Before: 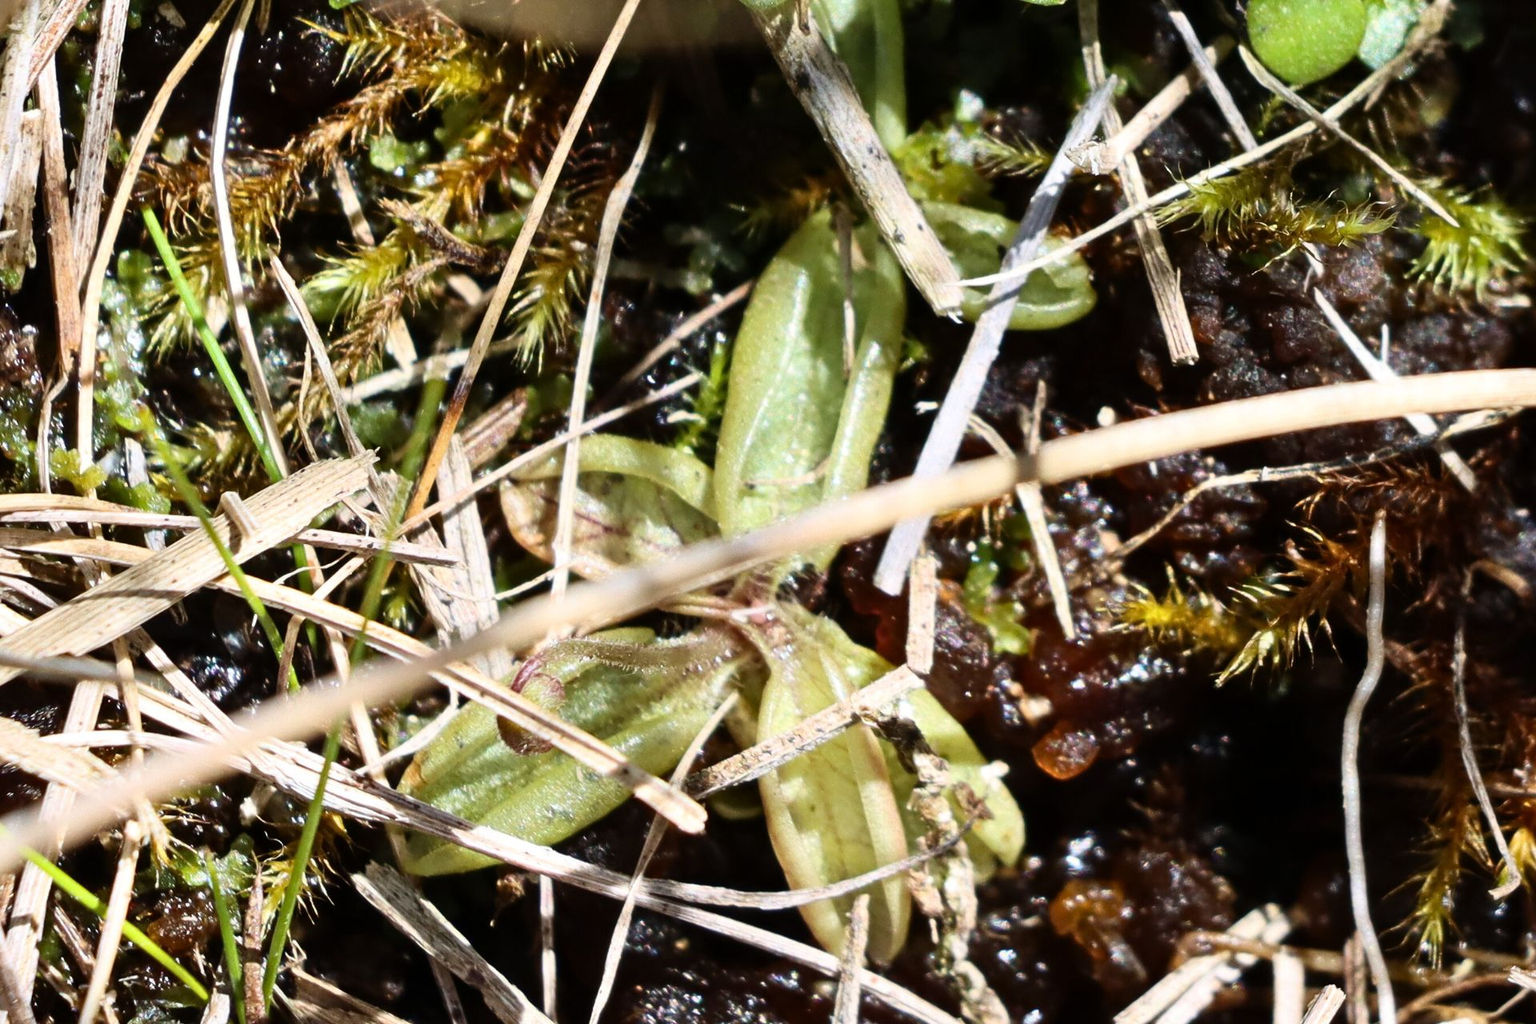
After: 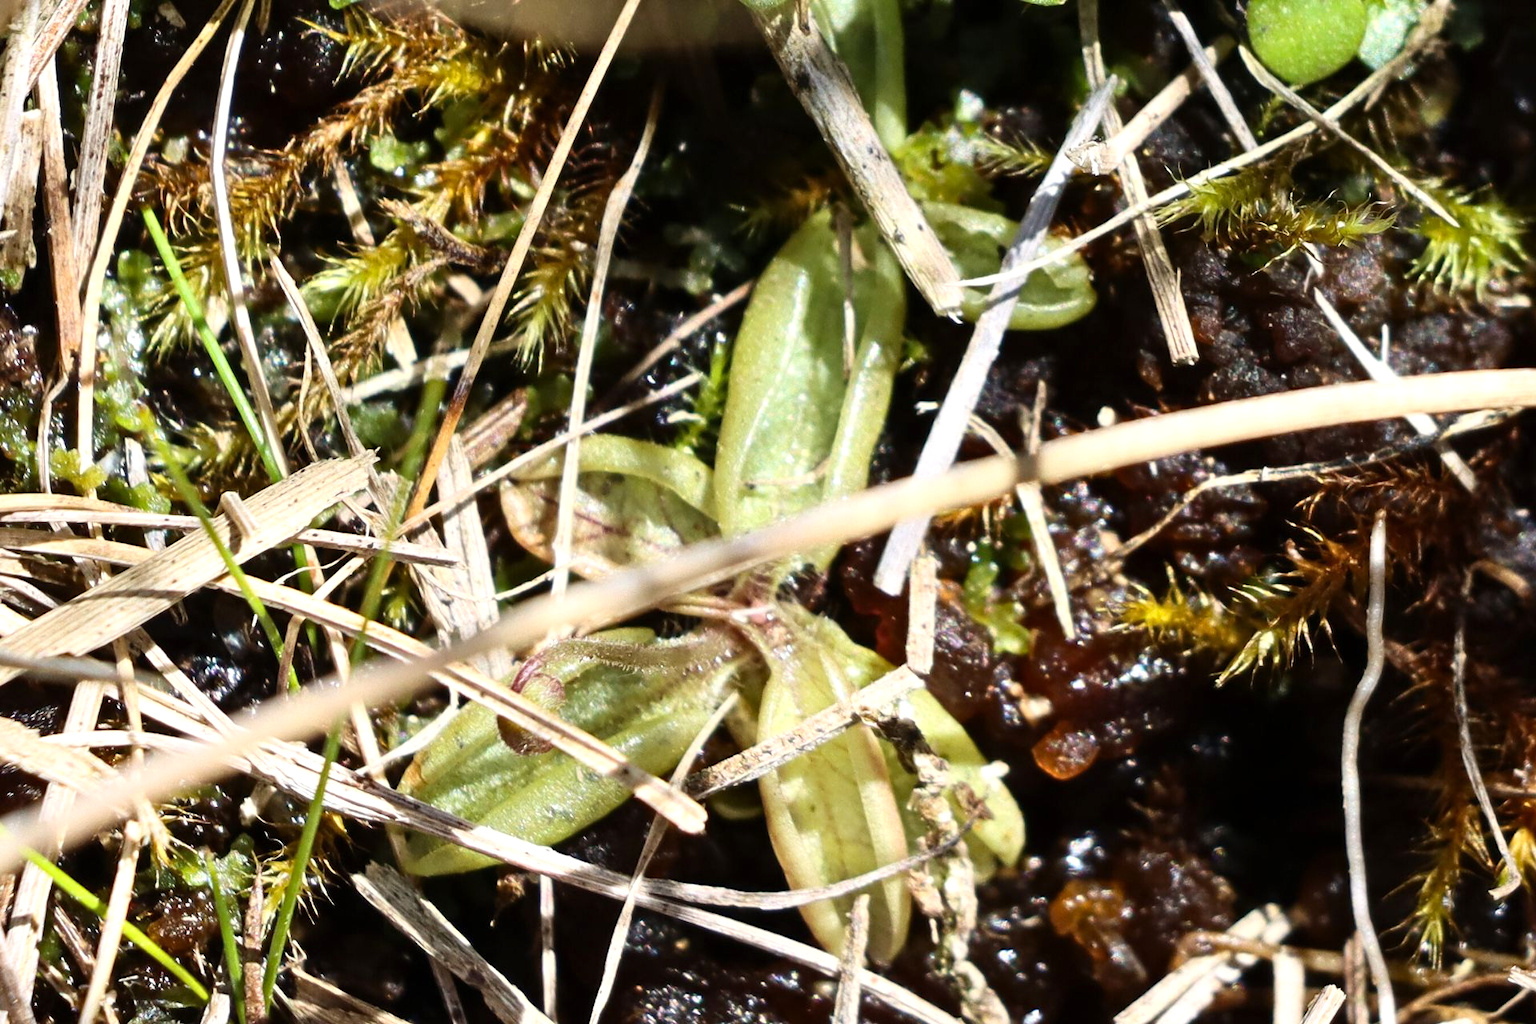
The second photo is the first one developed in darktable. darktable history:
exposure: exposure 0.161 EV, compensate highlight preservation false
color correction: highlights b* 3
